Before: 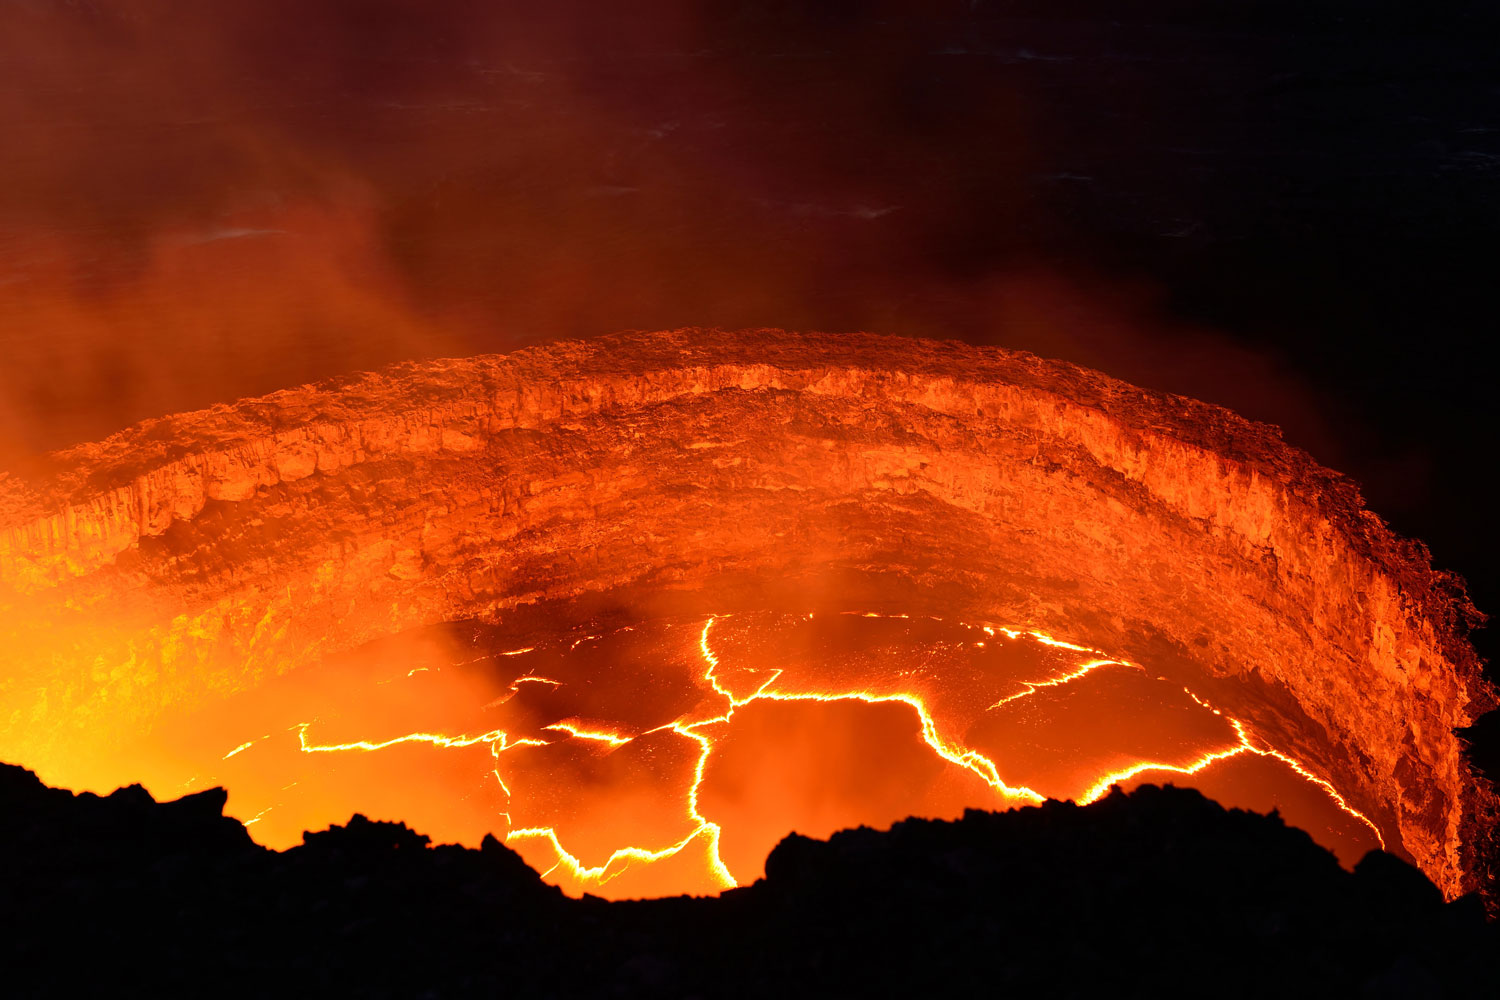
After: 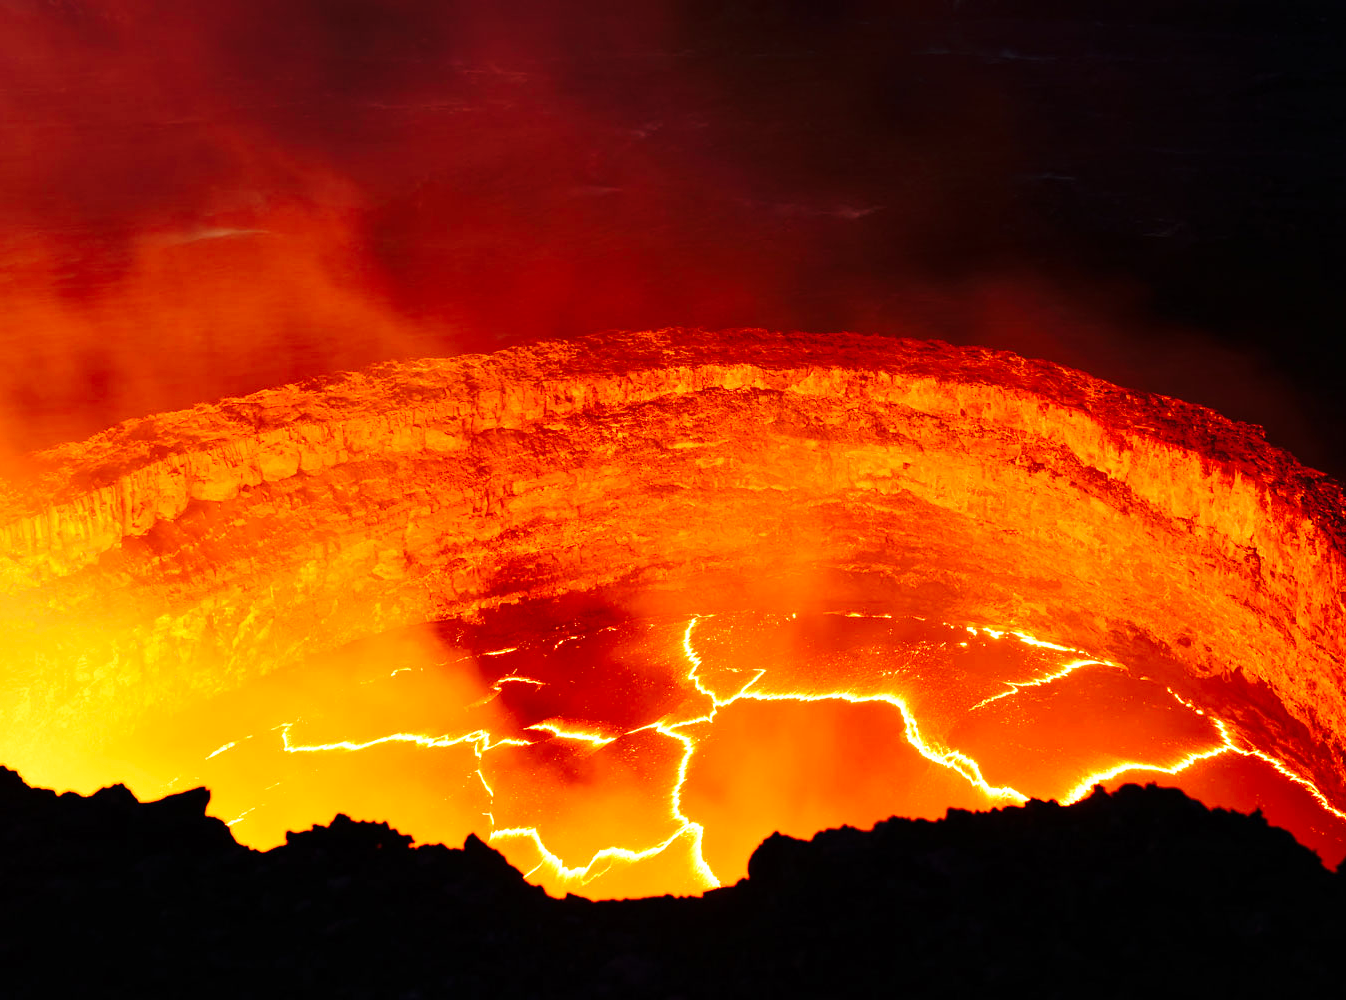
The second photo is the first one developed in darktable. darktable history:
crop and rotate: left 1.197%, right 9.028%
base curve: curves: ch0 [(0, 0) (0.036, 0.037) (0.121, 0.228) (0.46, 0.76) (0.859, 0.983) (1, 1)], preserve colors none
